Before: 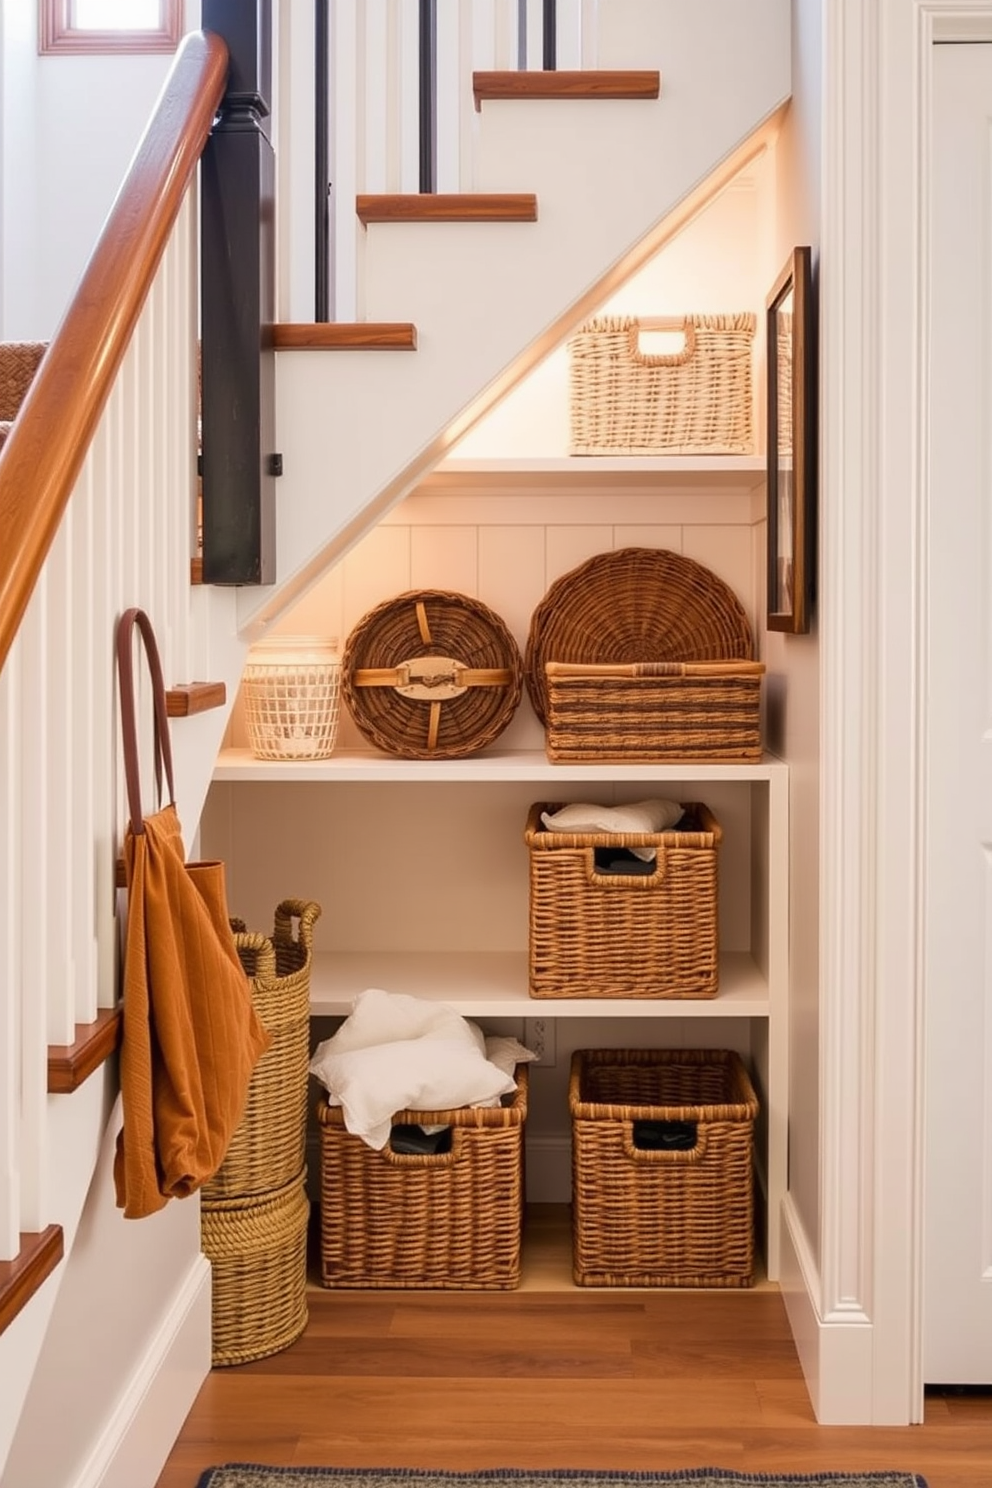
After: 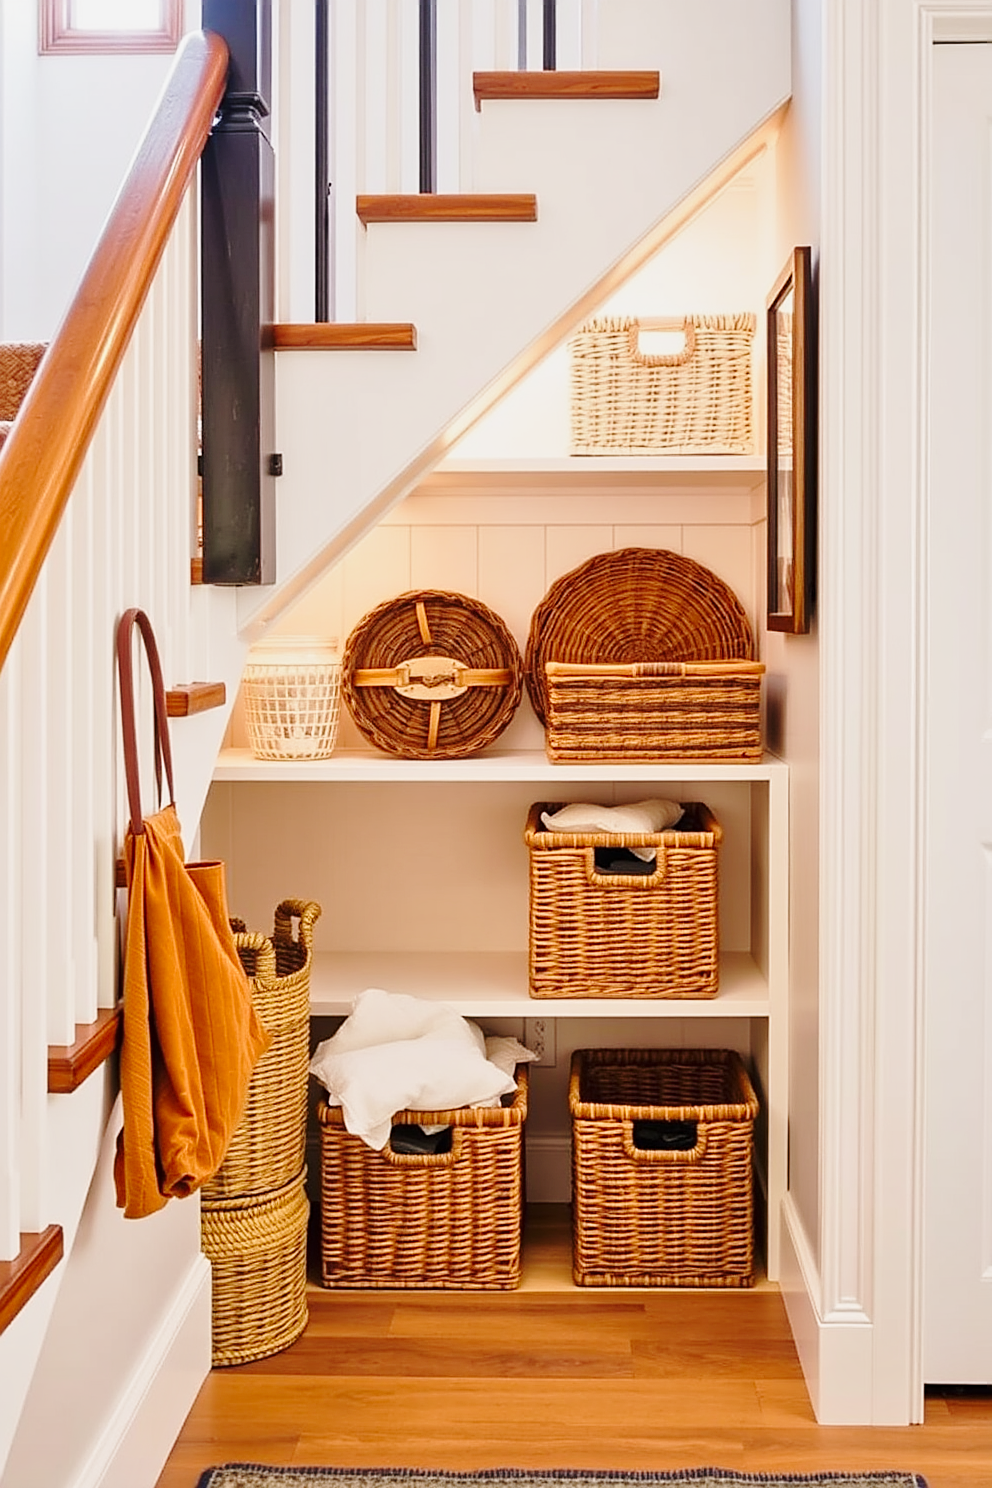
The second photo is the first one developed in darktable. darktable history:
base curve: curves: ch0 [(0, 0) (0.028, 0.03) (0.121, 0.232) (0.46, 0.748) (0.859, 0.968) (1, 1)], preserve colors none
sharpen: amount 0.491
tone equalizer: -8 EV -0.001 EV, -7 EV 0.005 EV, -6 EV -0.031 EV, -5 EV 0.009 EV, -4 EV -0.015 EV, -3 EV 0.031 EV, -2 EV -0.064 EV, -1 EV -0.309 EV, +0 EV -0.553 EV
